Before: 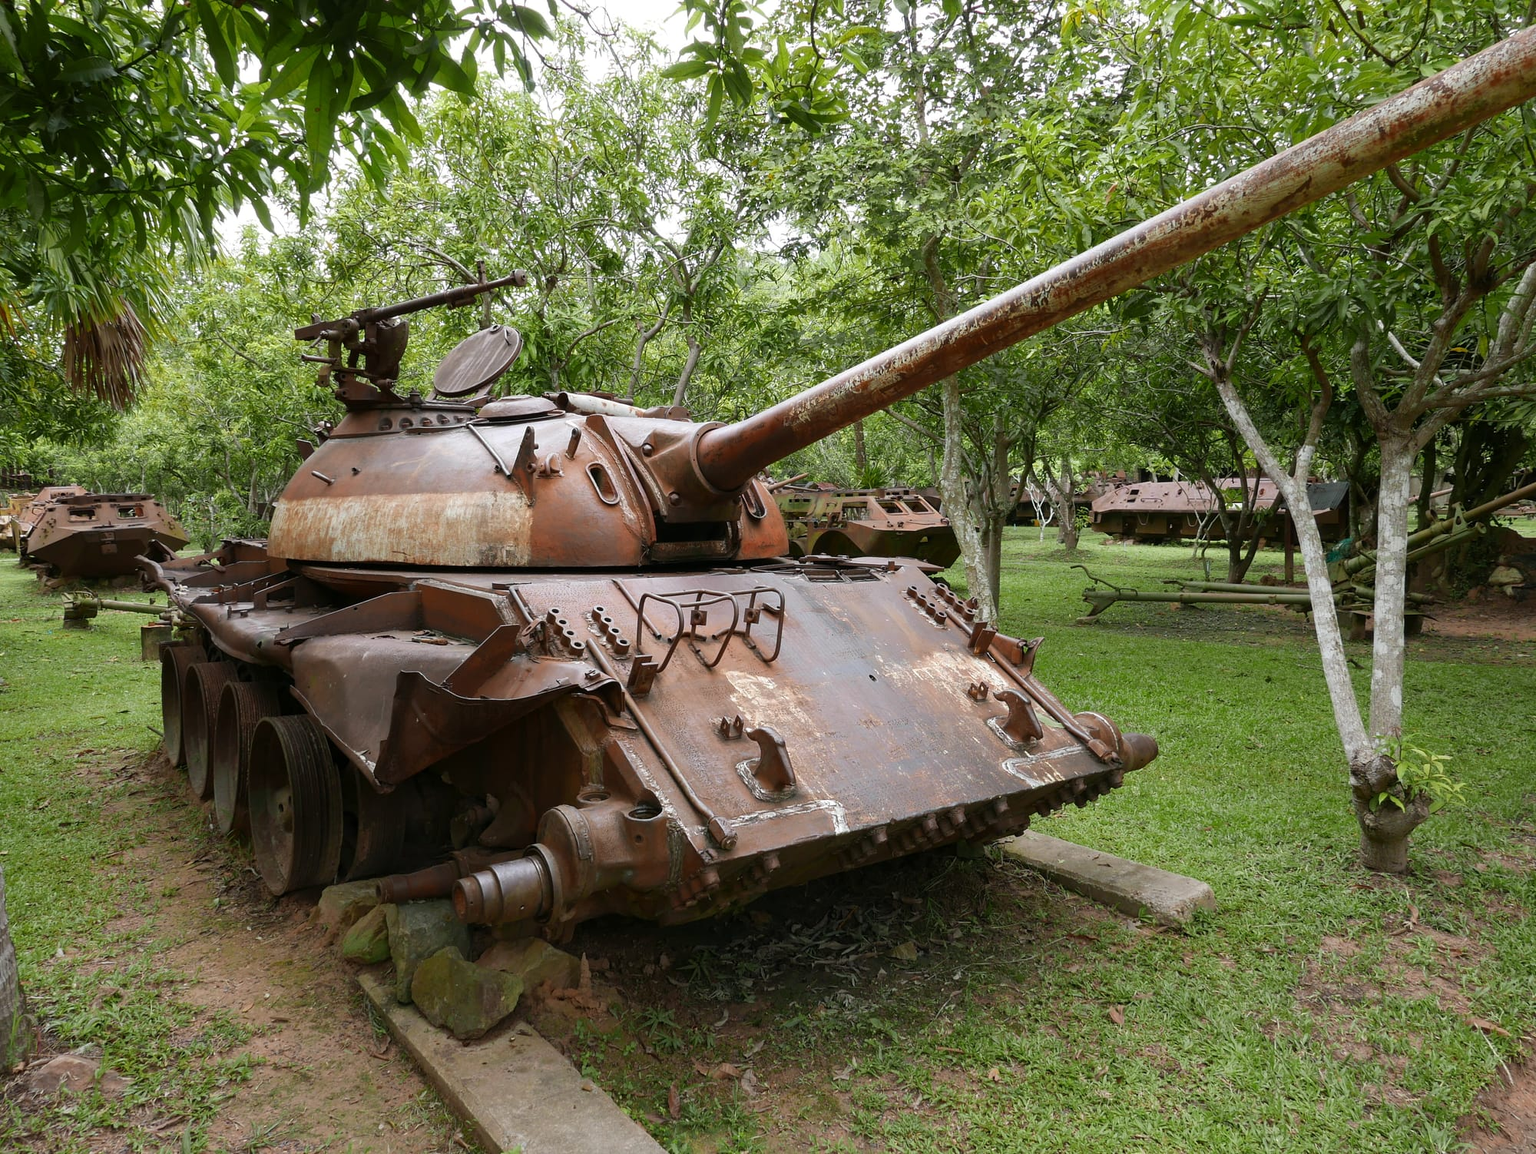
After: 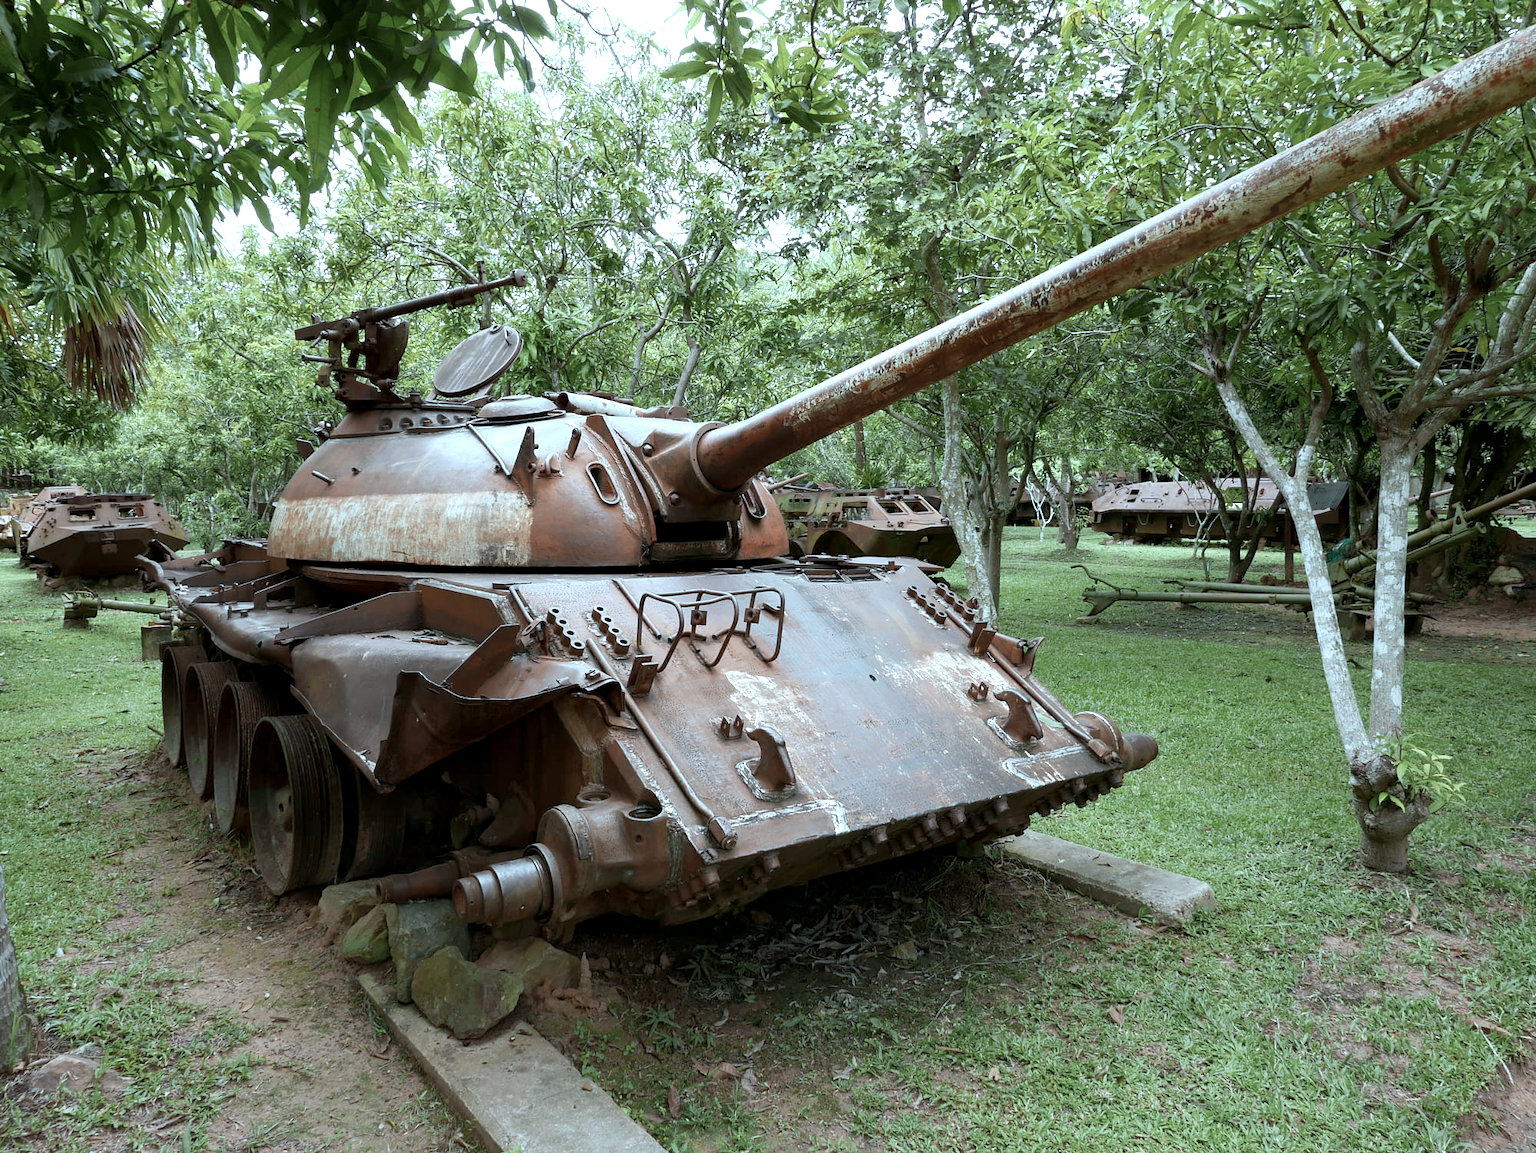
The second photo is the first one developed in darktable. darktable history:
shadows and highlights: shadows 1.31, highlights 40.26
tone equalizer: edges refinement/feathering 500, mask exposure compensation -1.57 EV, preserve details no
color correction: highlights a* -12.7, highlights b* -17.54, saturation 0.704
exposure: black level correction 0.003, exposure 0.383 EV, compensate exposure bias true, compensate highlight preservation false
